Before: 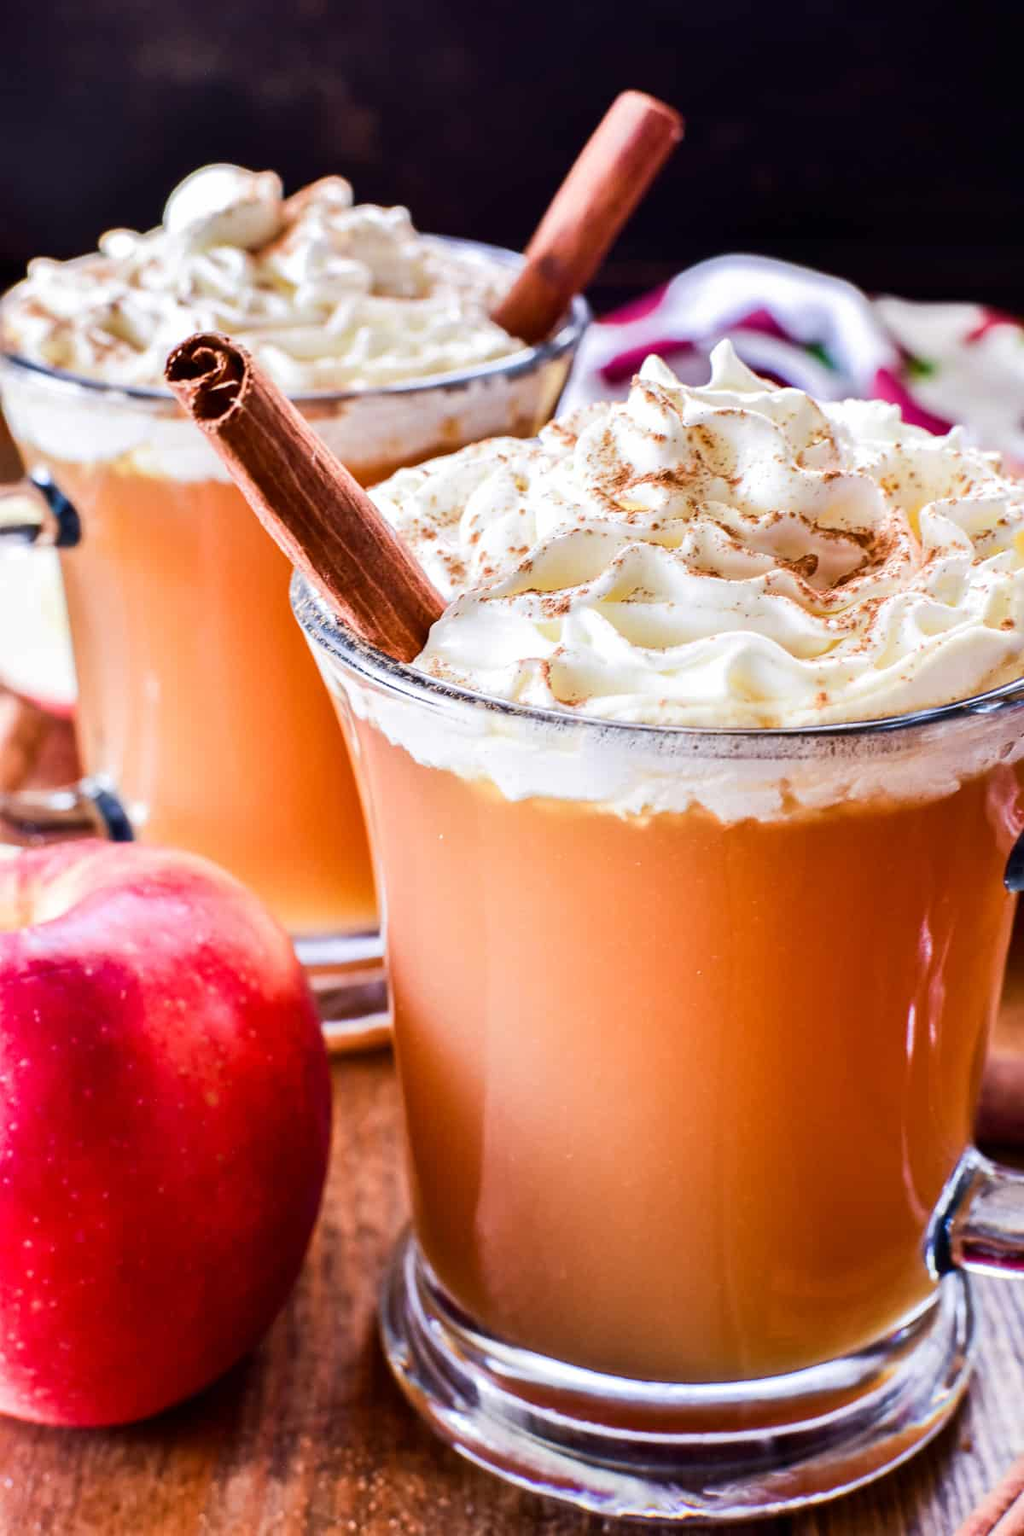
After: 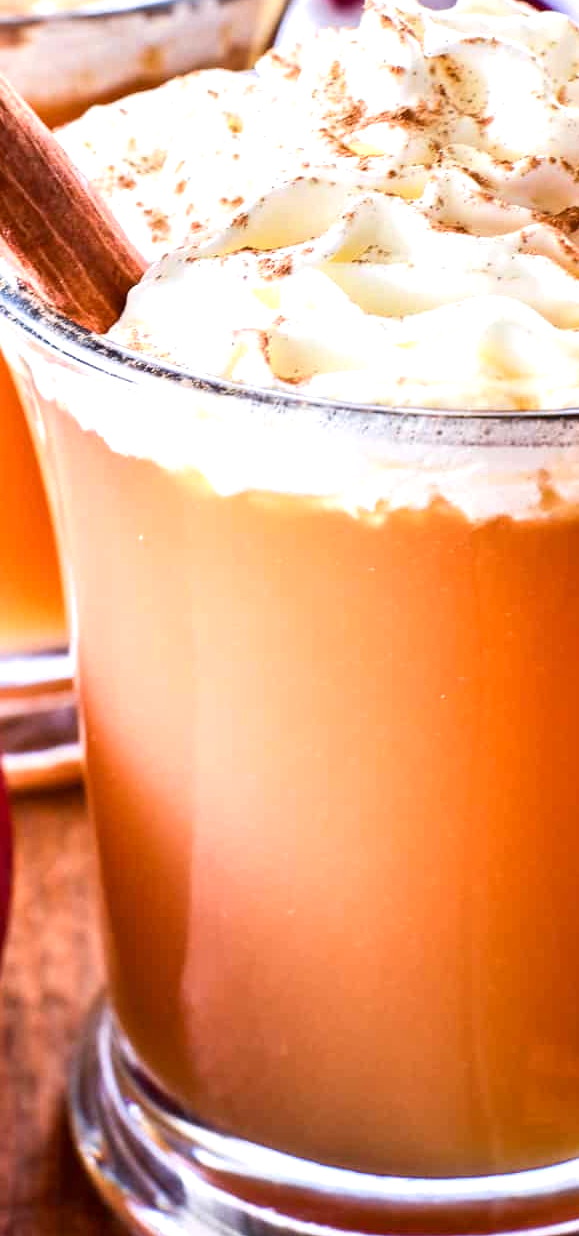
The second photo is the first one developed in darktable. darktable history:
exposure: black level correction 0.001, exposure 0.5 EV, compensate exposure bias true, compensate highlight preservation false
local contrast: mode bilateral grid, contrast 100, coarseness 100, detail 91%, midtone range 0.2
crop: left 31.379%, top 24.658%, right 20.326%, bottom 6.628%
